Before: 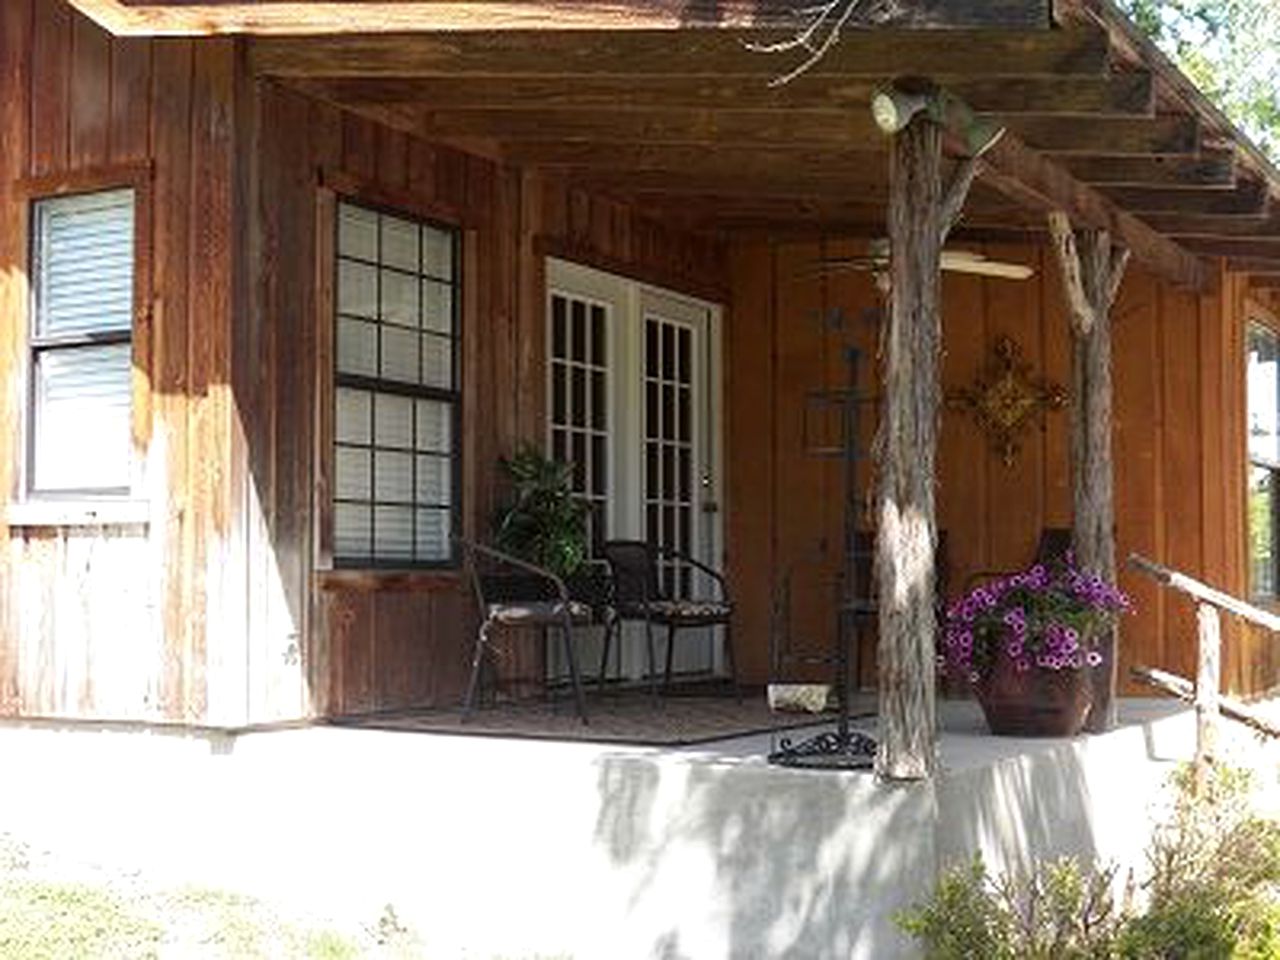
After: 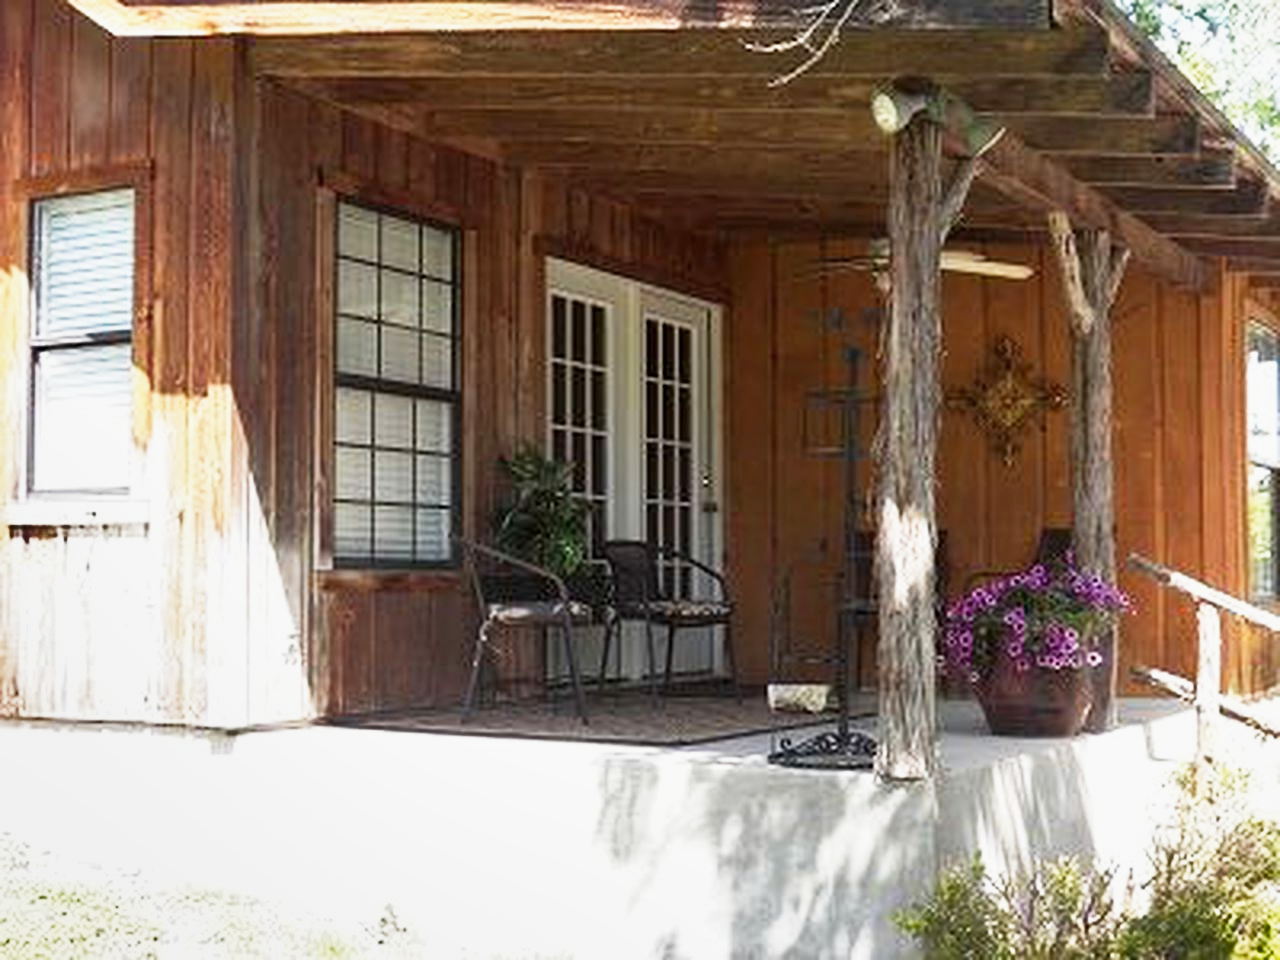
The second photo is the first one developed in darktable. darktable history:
shadows and highlights: radius 170.32, shadows 26.98, white point adjustment 3.26, highlights -68.75, soften with gaussian
base curve: curves: ch0 [(0, 0) (0.088, 0.125) (0.176, 0.251) (0.354, 0.501) (0.613, 0.749) (1, 0.877)], preserve colors none
